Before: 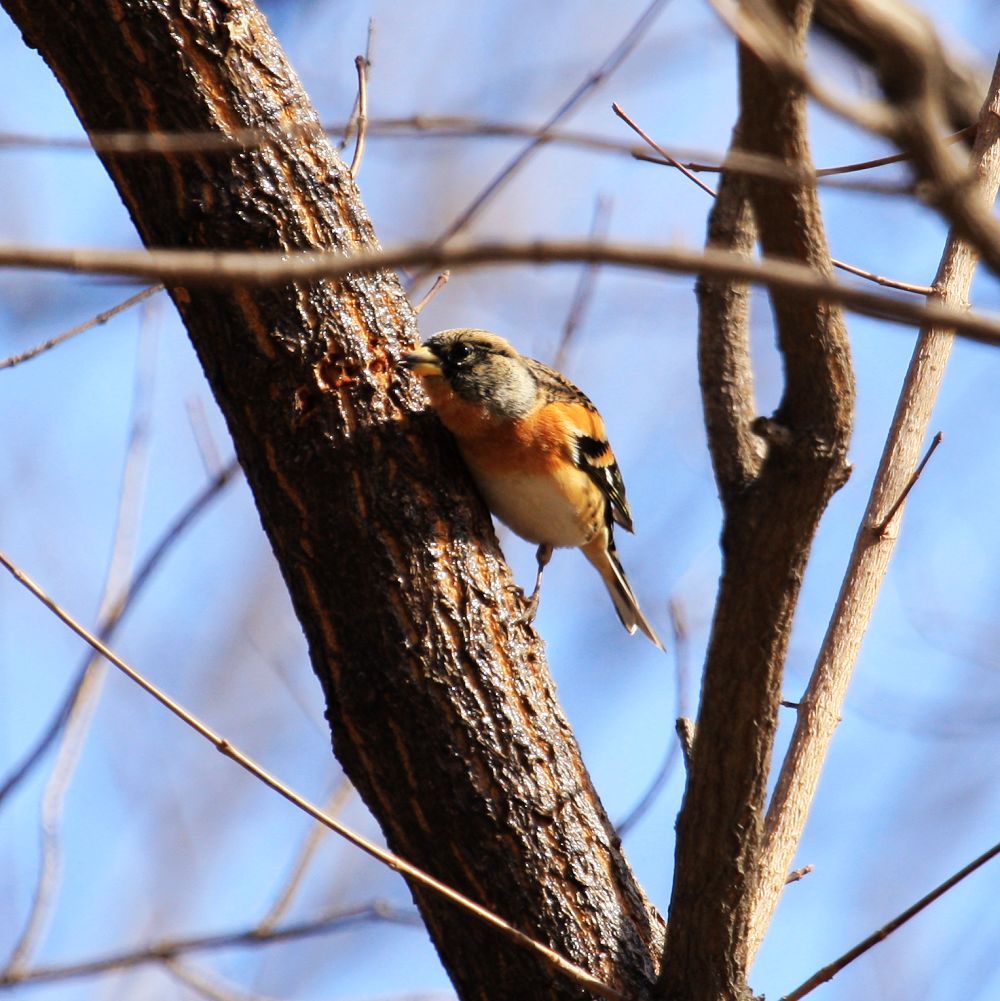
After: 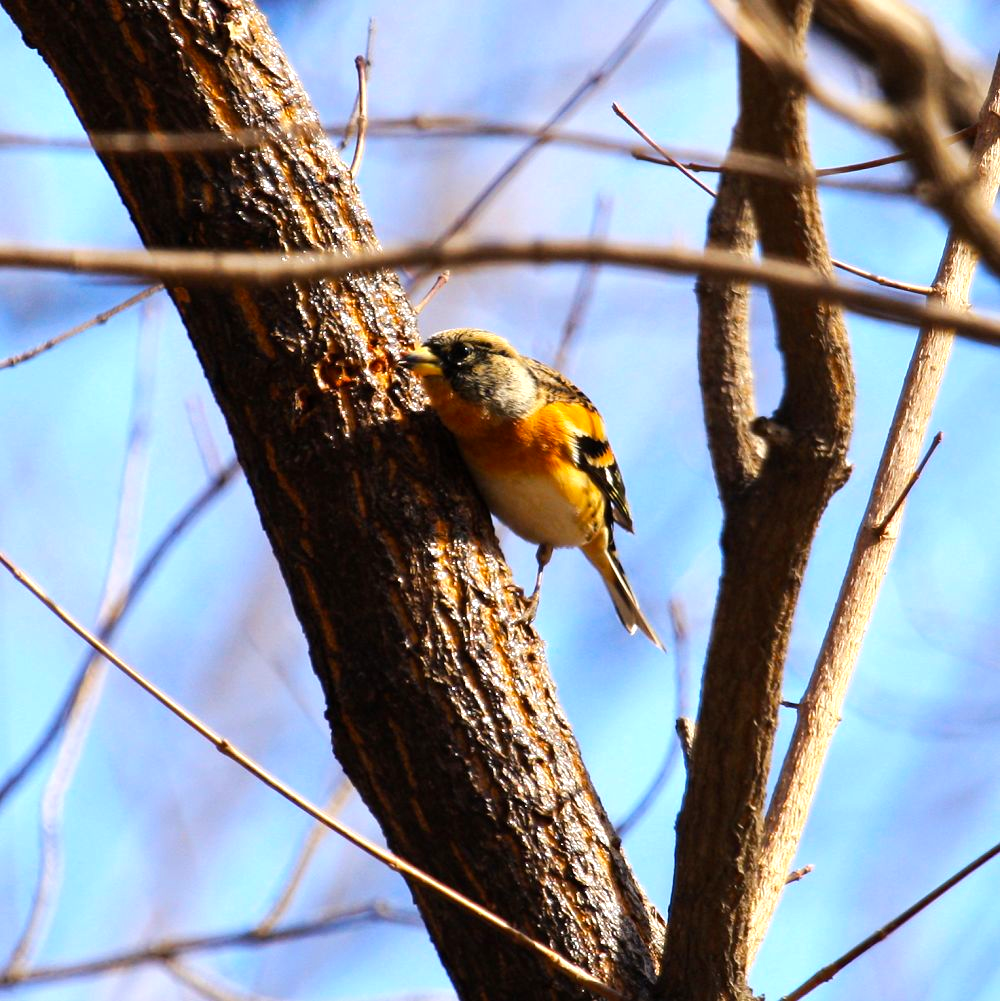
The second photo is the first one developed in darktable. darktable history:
color balance rgb: perceptual saturation grading › global saturation 25.611%, perceptual brilliance grading › highlights 9.304%, perceptual brilliance grading › mid-tones 5.503%, global vibrance 8.372%
